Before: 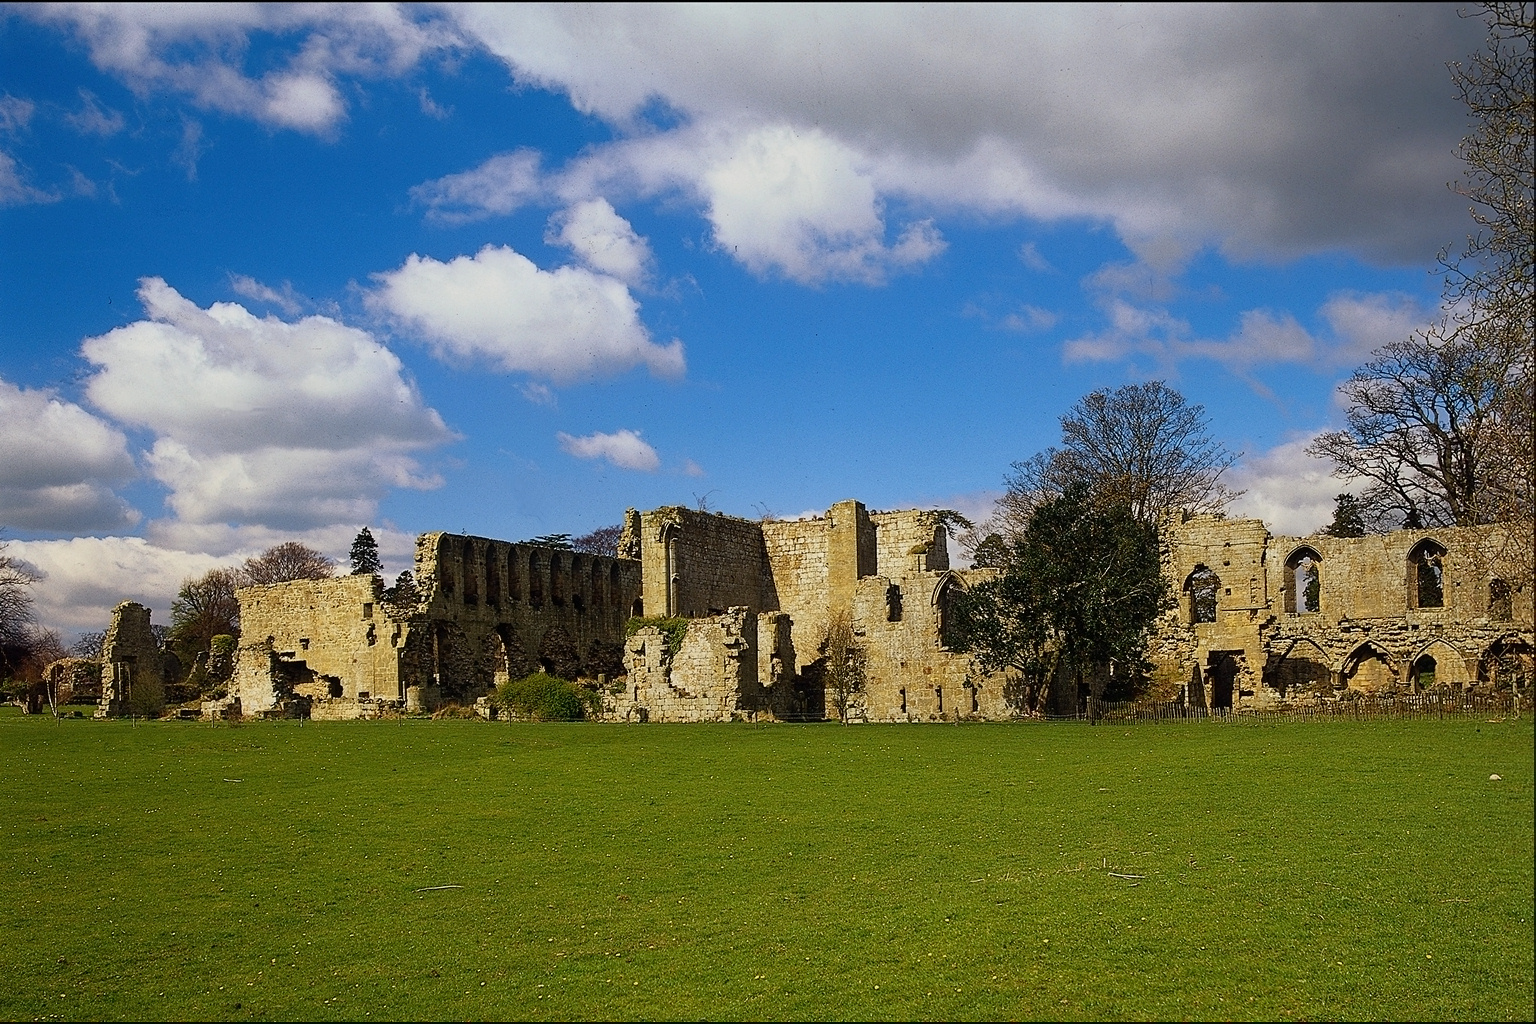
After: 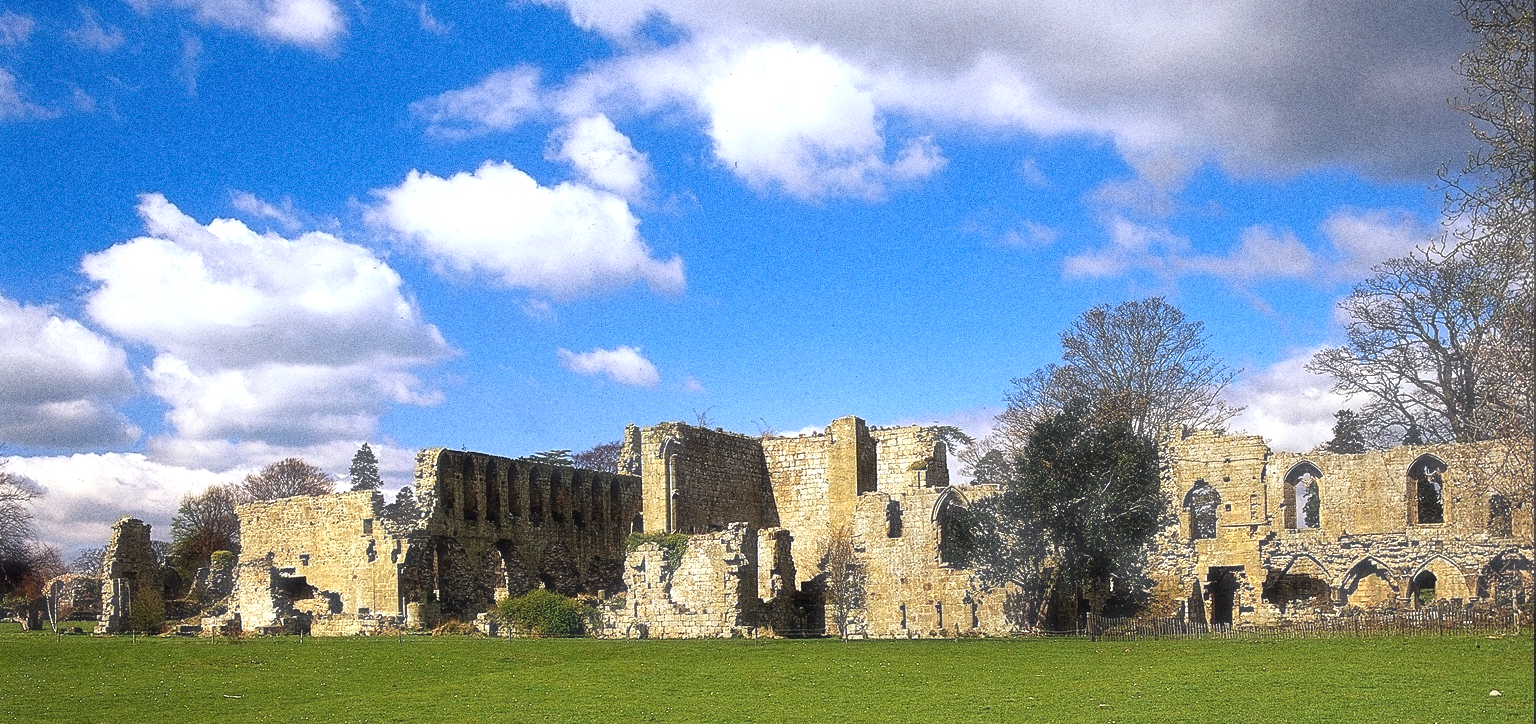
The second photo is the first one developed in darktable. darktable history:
crop and rotate: top 8.293%, bottom 20.996%
exposure: black level correction 0, exposure 0.7 EV, compensate exposure bias true, compensate highlight preservation false
local contrast: highlights 100%, shadows 100%, detail 120%, midtone range 0.2
color calibration: illuminant as shot in camera, x 0.358, y 0.373, temperature 4628.91 K
grain: coarseness 0.09 ISO, strength 40%
haze removal: strength -0.1, adaptive false
